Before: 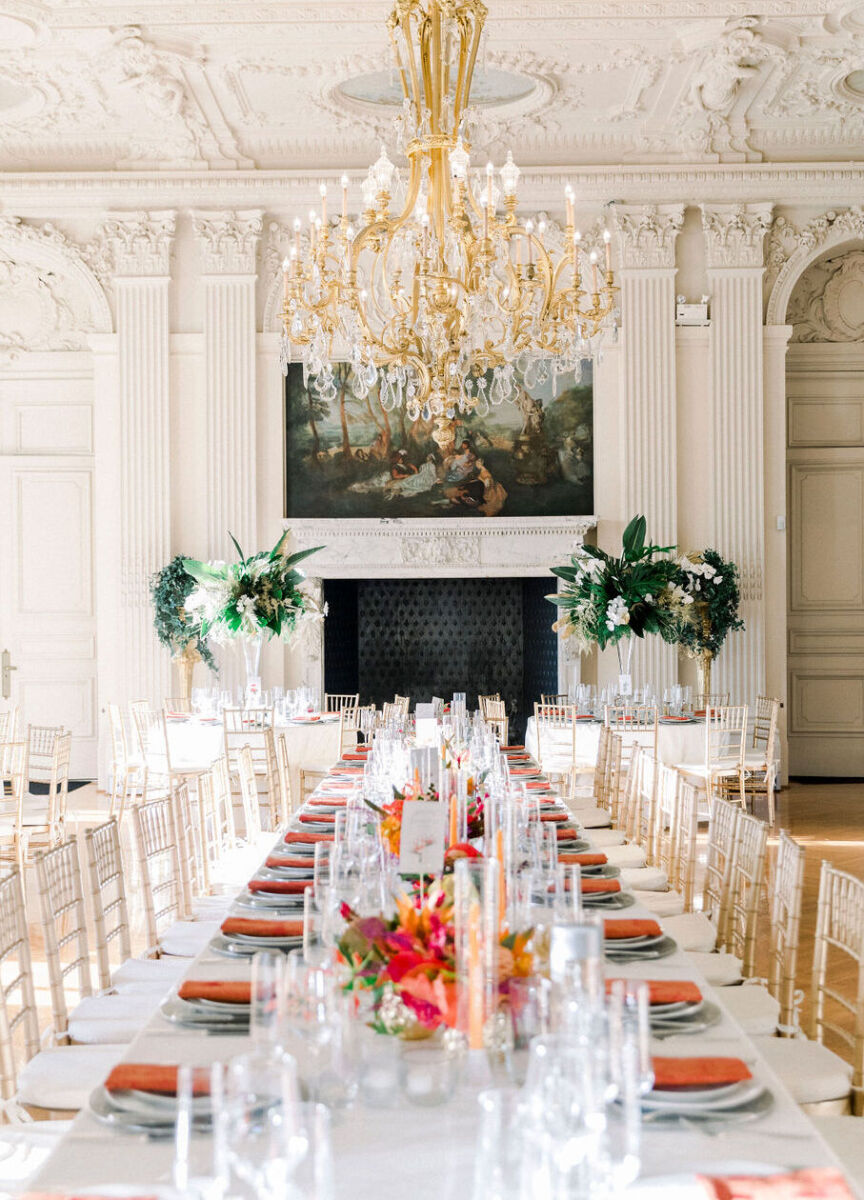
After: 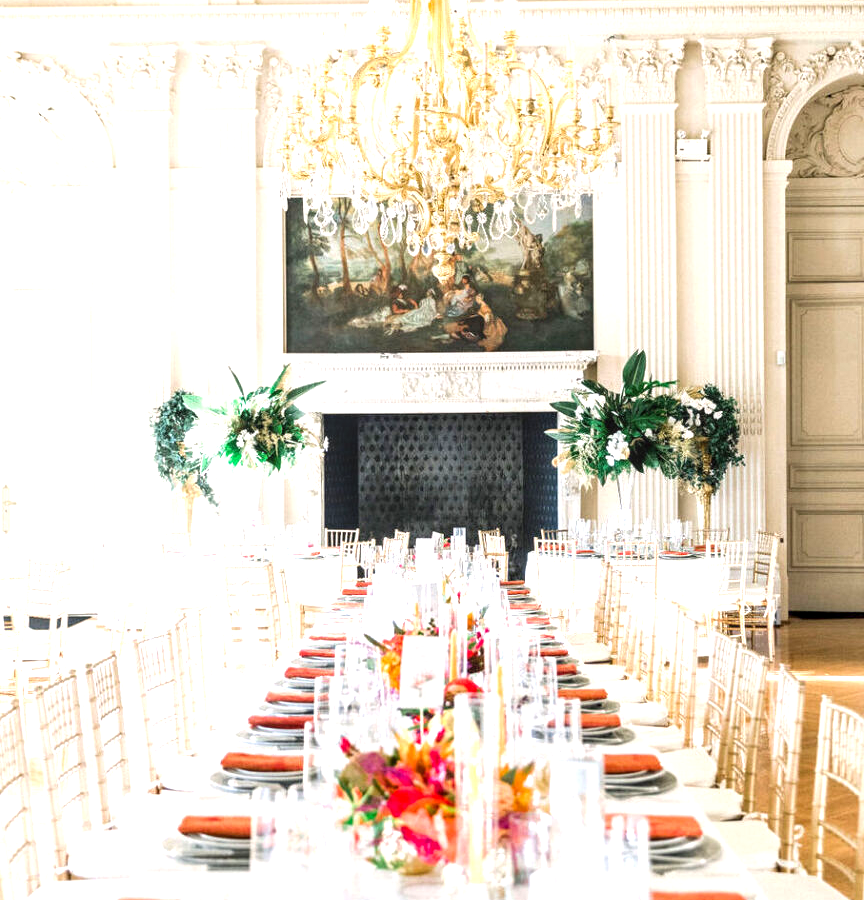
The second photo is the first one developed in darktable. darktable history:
local contrast: on, module defaults
crop: top 13.819%, bottom 11.169%
exposure: black level correction 0, exposure 0.9 EV, compensate highlight preservation false
